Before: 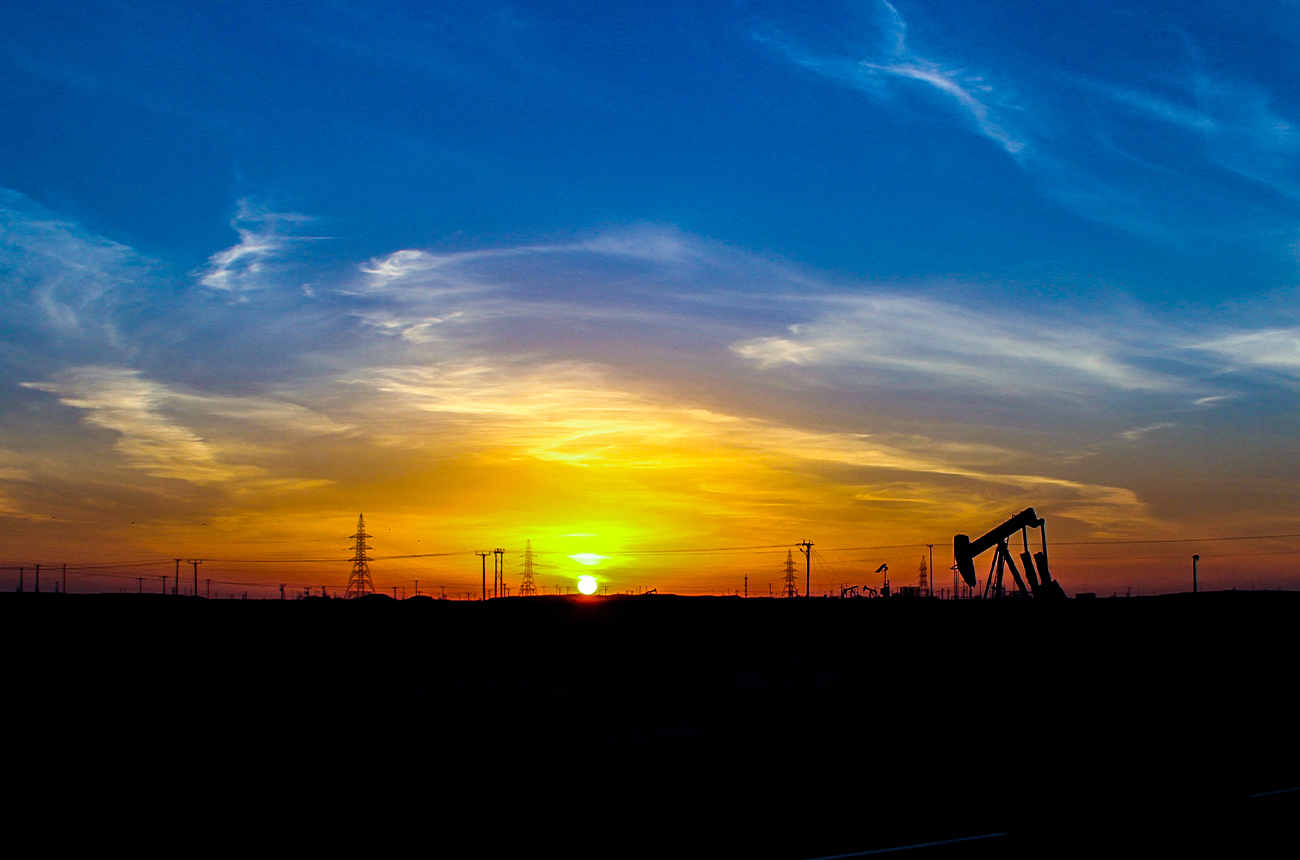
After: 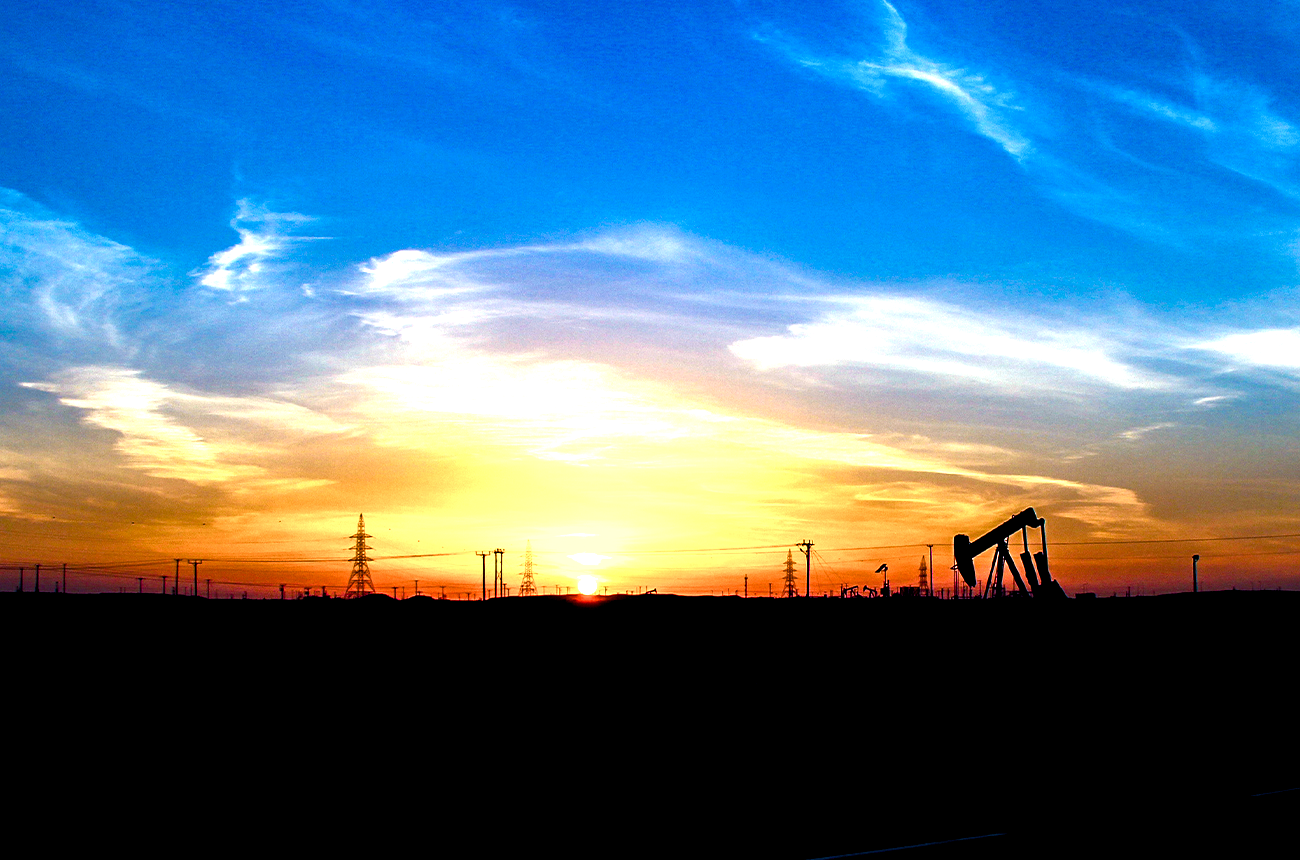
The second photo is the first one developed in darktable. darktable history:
color balance rgb: shadows lift › chroma 2.79%, shadows lift › hue 190.66°, power › hue 171.85°, highlights gain › chroma 2.16%, highlights gain › hue 75.26°, global offset › luminance -0.51%, perceptual saturation grading › highlights -33.8%, perceptual saturation grading › mid-tones 14.98%, perceptual saturation grading › shadows 48.43%, perceptual brilliance grading › highlights 15.68%, perceptual brilliance grading › mid-tones 6.62%, perceptual brilliance grading › shadows -14.98%, global vibrance 11.32%, contrast 5.05%
exposure: black level correction 0, exposure 1 EV, compensate exposure bias true, compensate highlight preservation false
tone equalizer: -7 EV 0.13 EV, smoothing diameter 25%, edges refinement/feathering 10, preserve details guided filter
